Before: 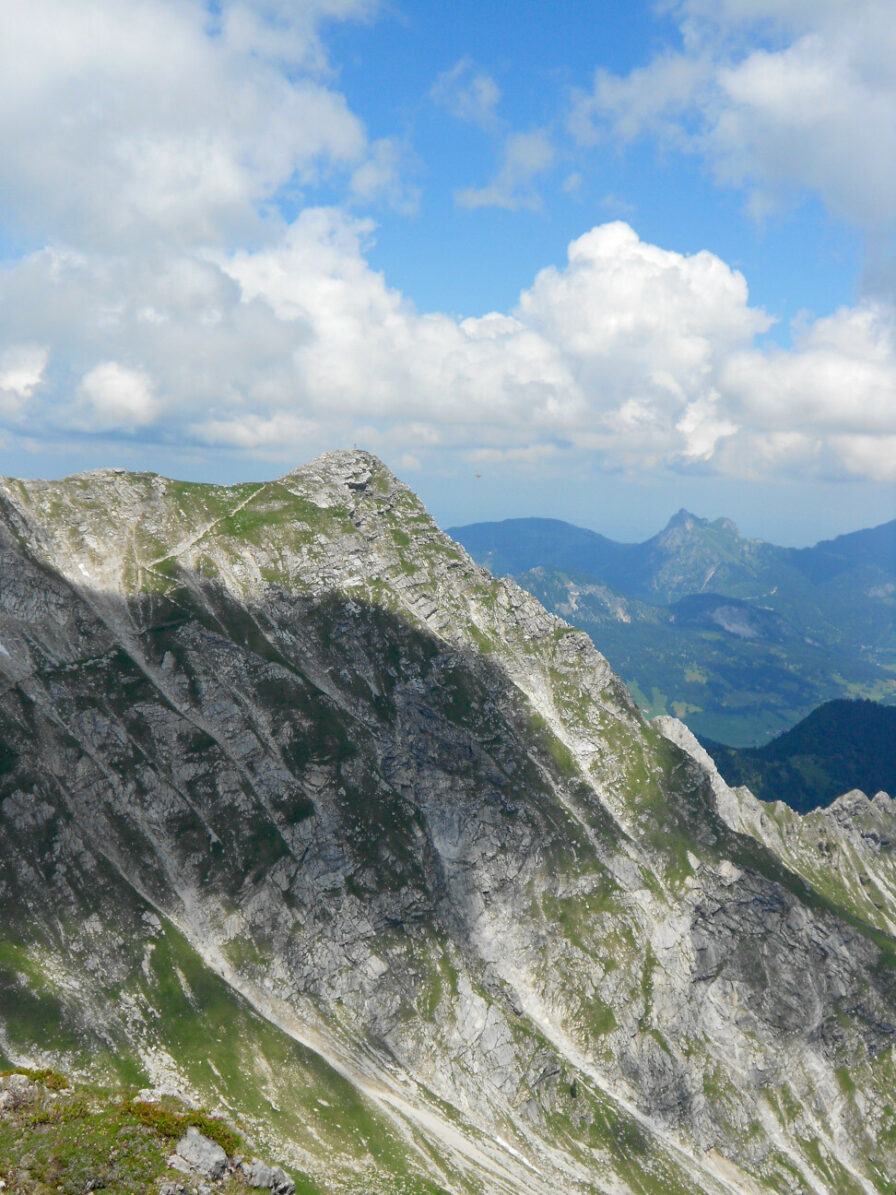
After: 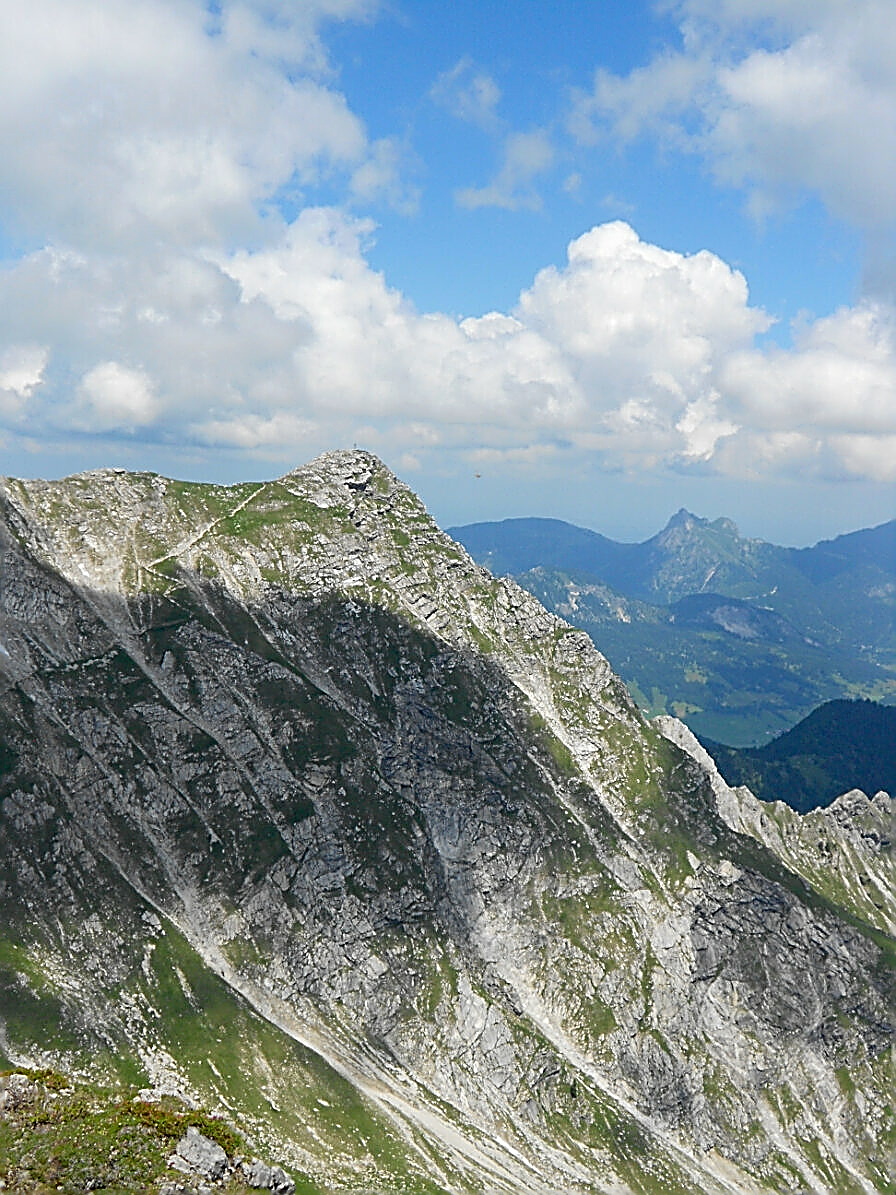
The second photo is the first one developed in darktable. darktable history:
exposure: exposure -0.041 EV, compensate highlight preservation false
sharpen: amount 1.861
